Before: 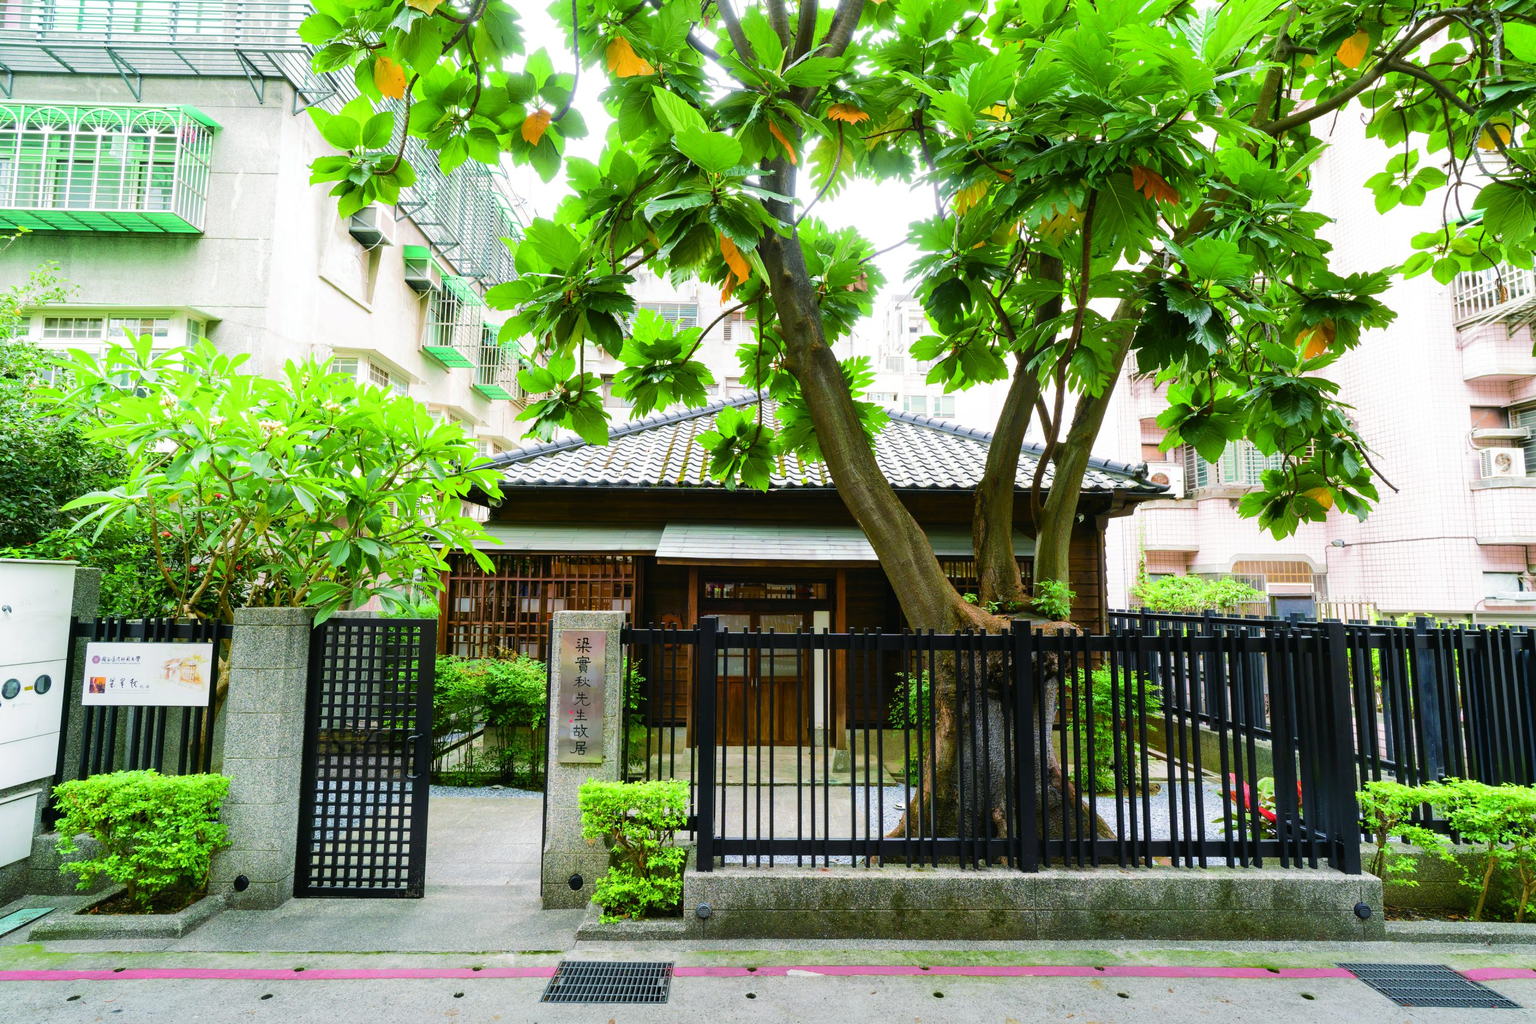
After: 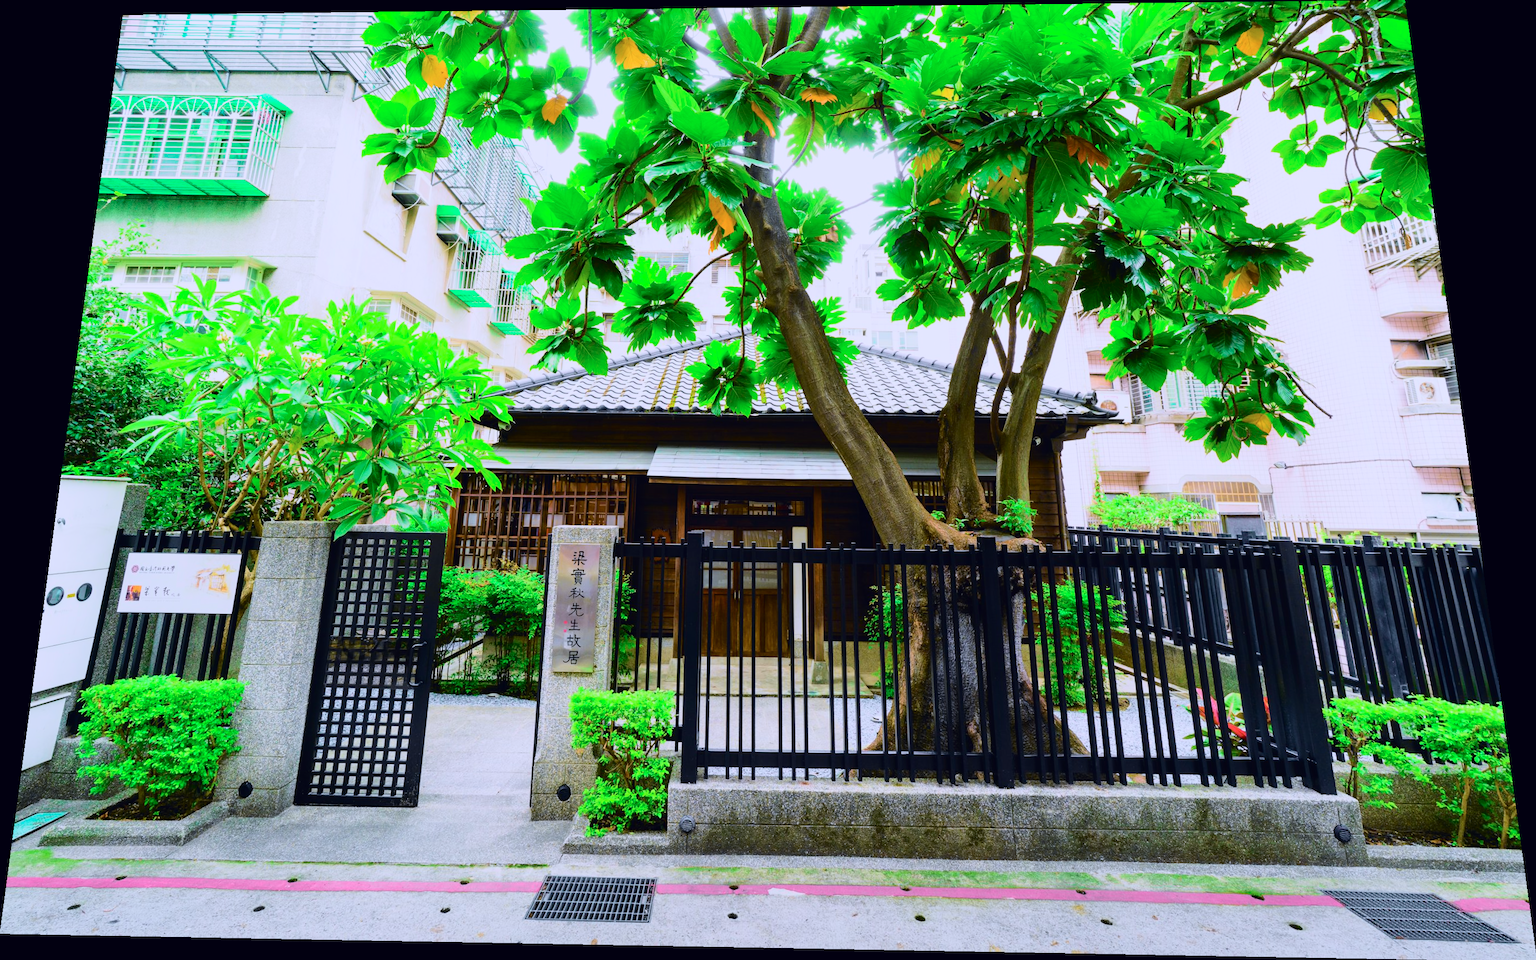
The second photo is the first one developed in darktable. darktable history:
color calibration: illuminant as shot in camera, x 0.358, y 0.373, temperature 4628.91 K
tone curve: curves: ch0 [(0.003, 0.003) (0.104, 0.069) (0.236, 0.218) (0.401, 0.443) (0.495, 0.55) (0.625, 0.67) (0.819, 0.841) (0.96, 0.899)]; ch1 [(0, 0) (0.161, 0.092) (0.37, 0.302) (0.424, 0.402) (0.45, 0.466) (0.495, 0.506) (0.573, 0.571) (0.638, 0.641) (0.751, 0.741) (1, 1)]; ch2 [(0, 0) (0.352, 0.403) (0.466, 0.443) (0.524, 0.501) (0.56, 0.556) (1, 1)], color space Lab, independent channels, preserve colors none
rotate and perspective: rotation 0.128°, lens shift (vertical) -0.181, lens shift (horizontal) -0.044, shear 0.001, automatic cropping off
